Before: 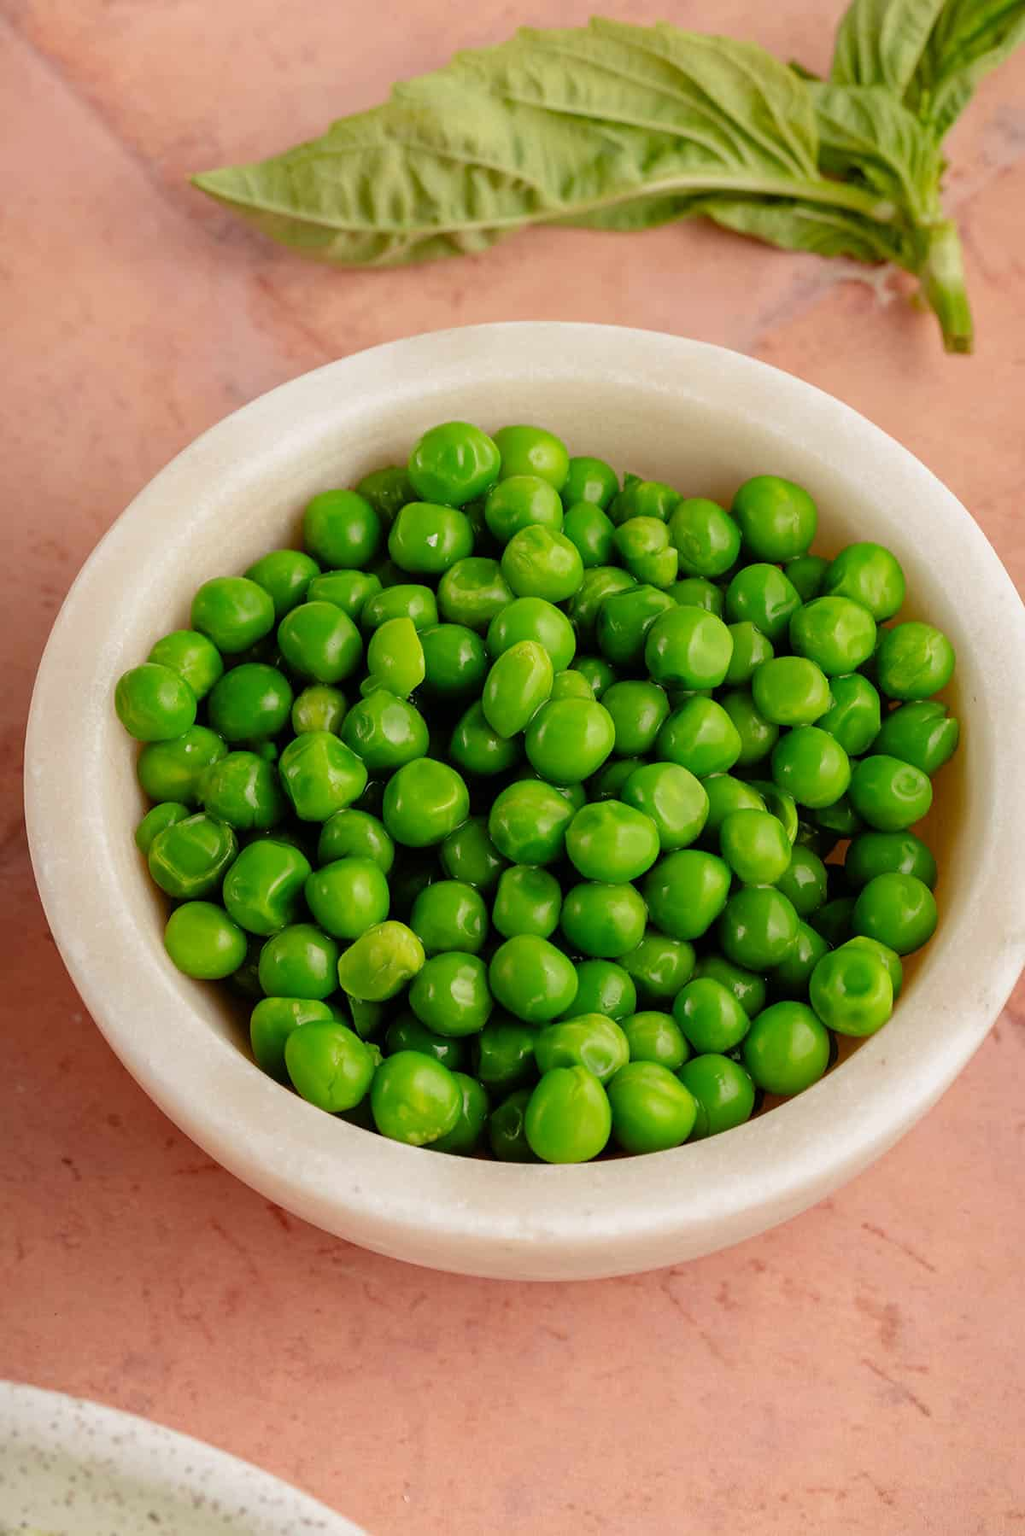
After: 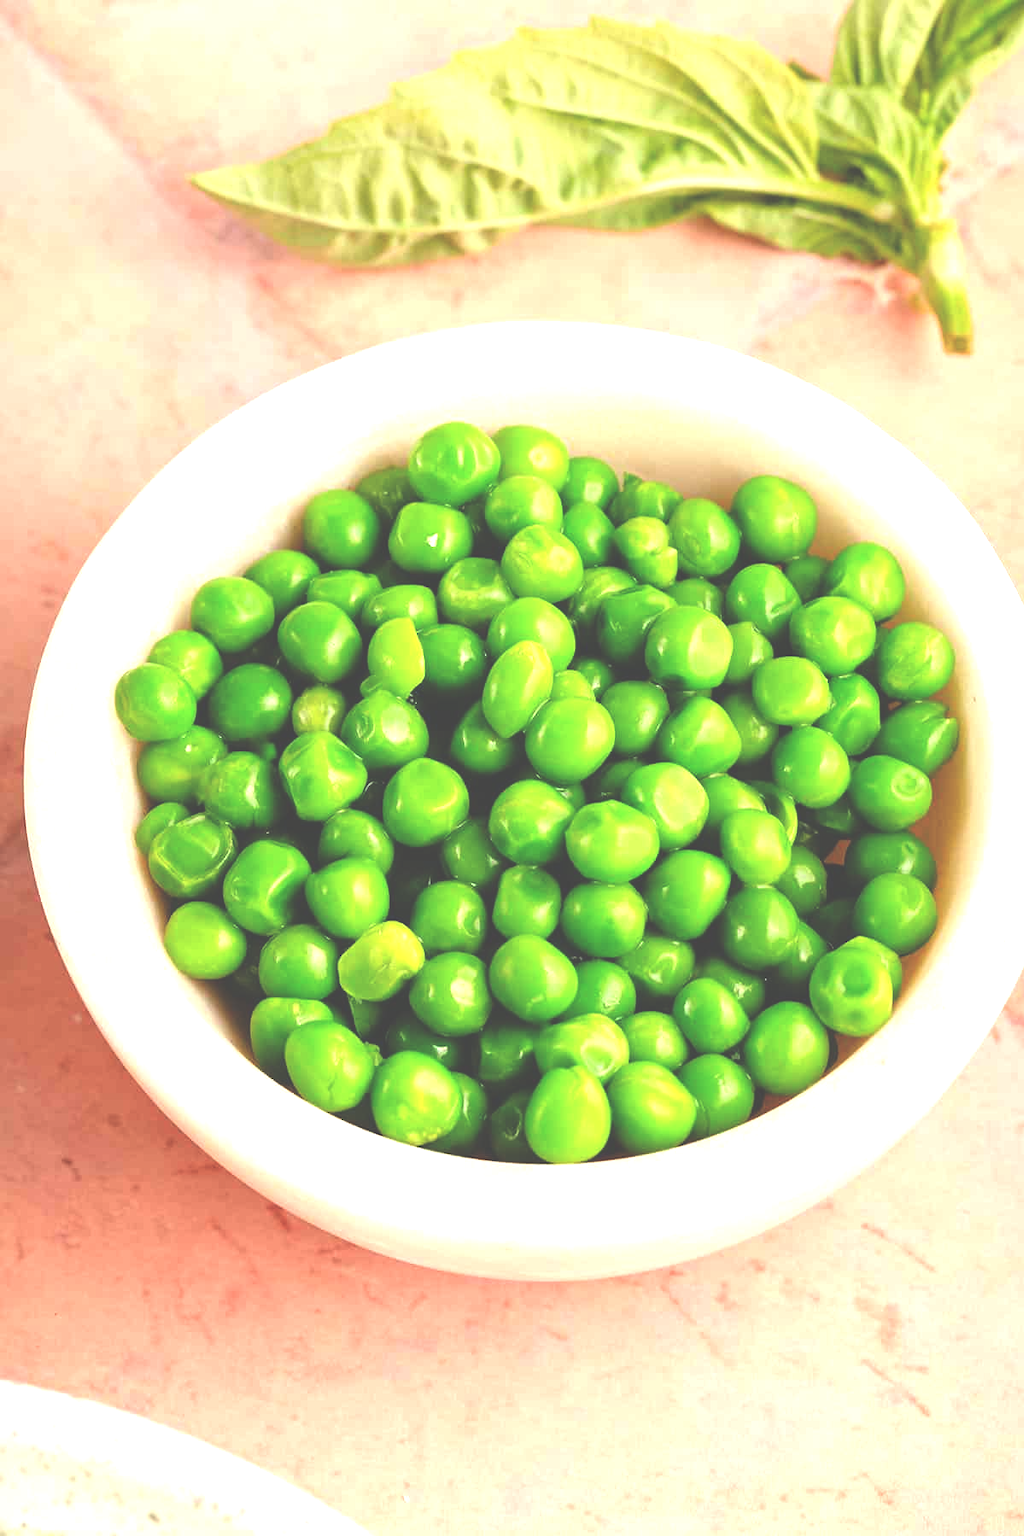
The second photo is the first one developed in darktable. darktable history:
exposure: black level correction -0.023, exposure 1.397 EV, compensate exposure bias true, compensate highlight preservation false
